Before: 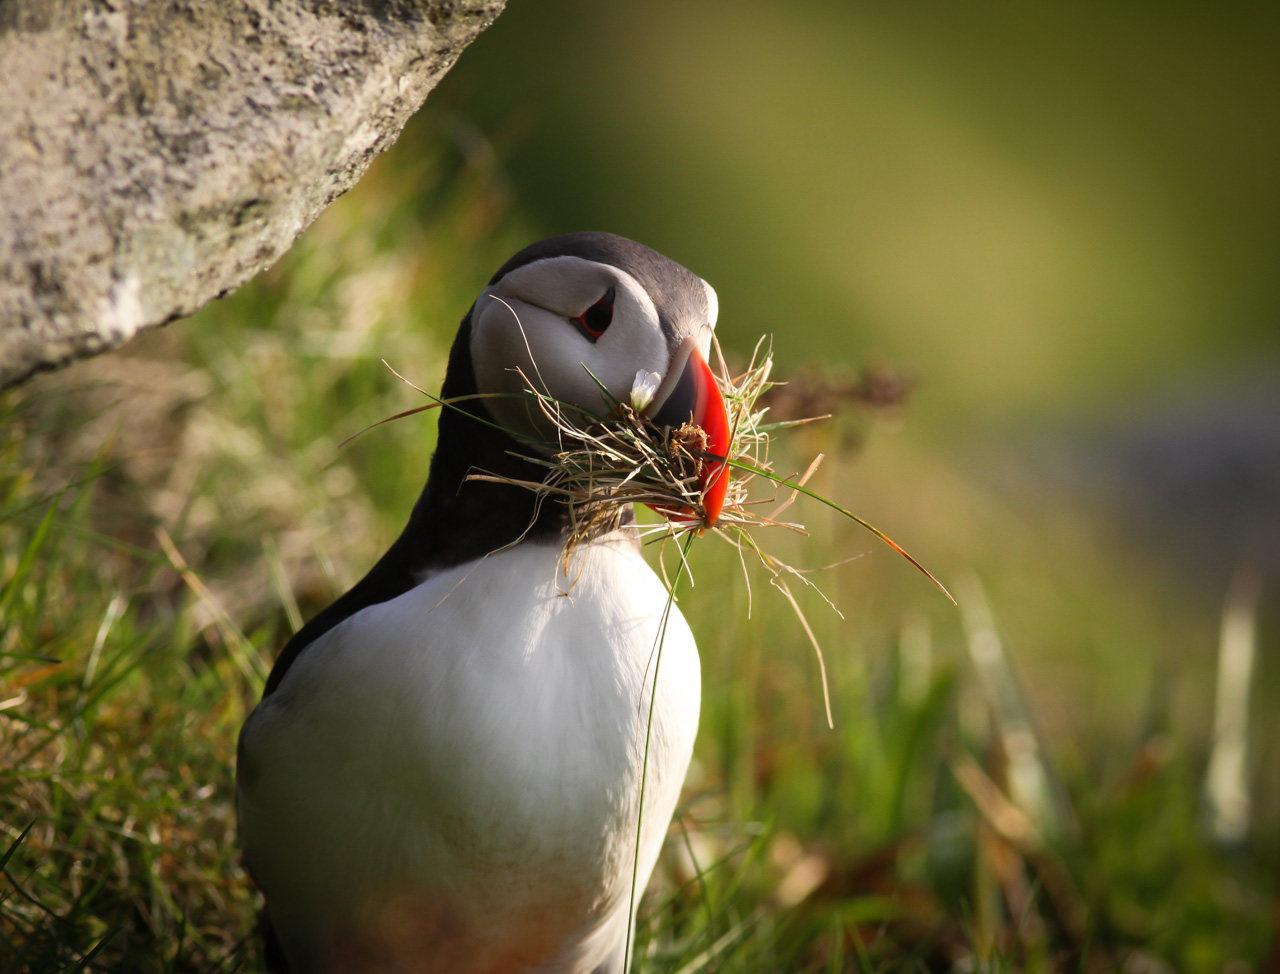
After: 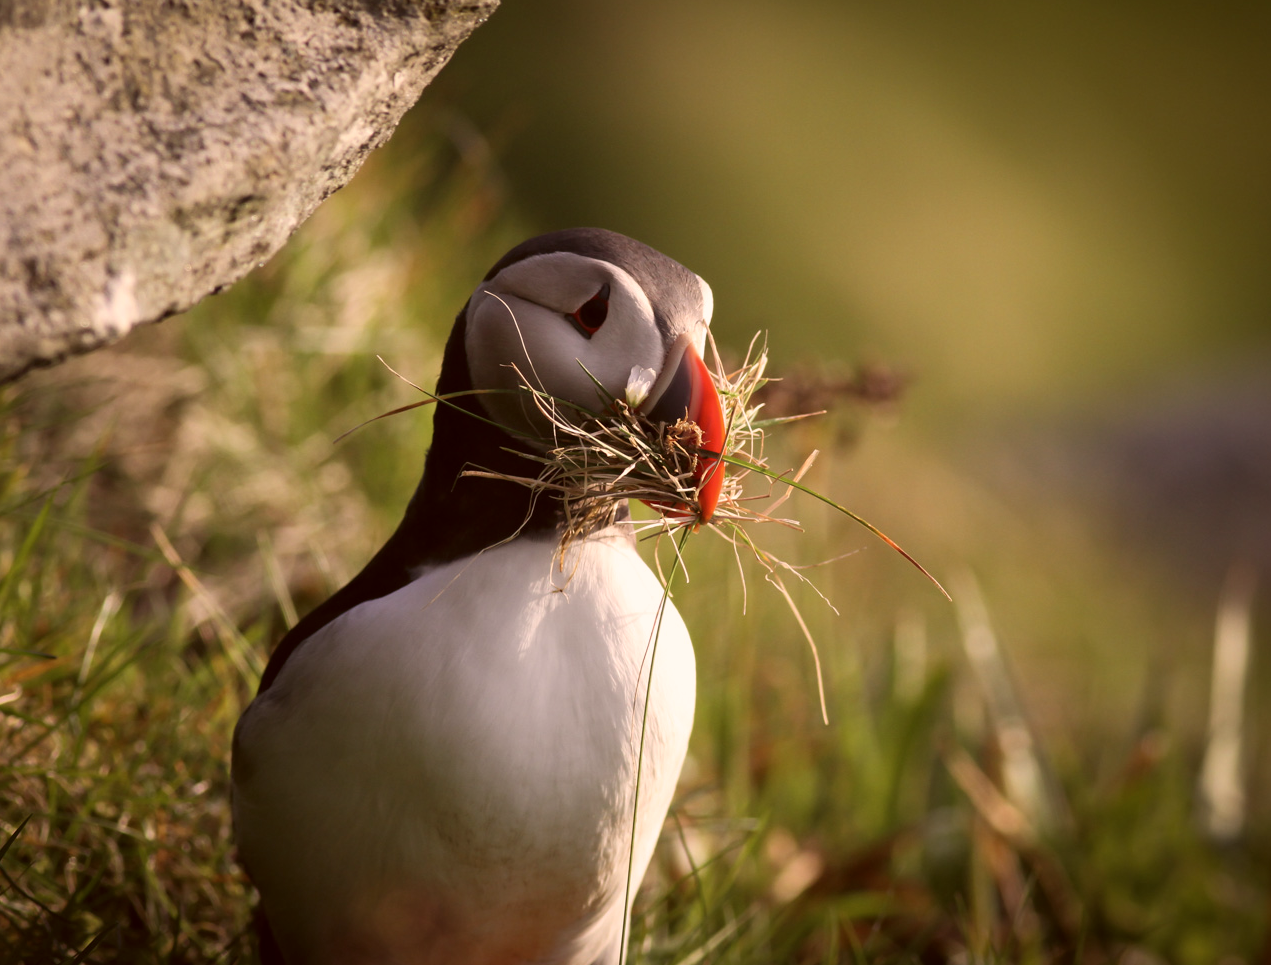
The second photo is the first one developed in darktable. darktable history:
crop: left 0.434%, top 0.485%, right 0.244%, bottom 0.386%
color correction: highlights a* 10.21, highlights b* 9.79, shadows a* 8.61, shadows b* 7.88, saturation 0.8
